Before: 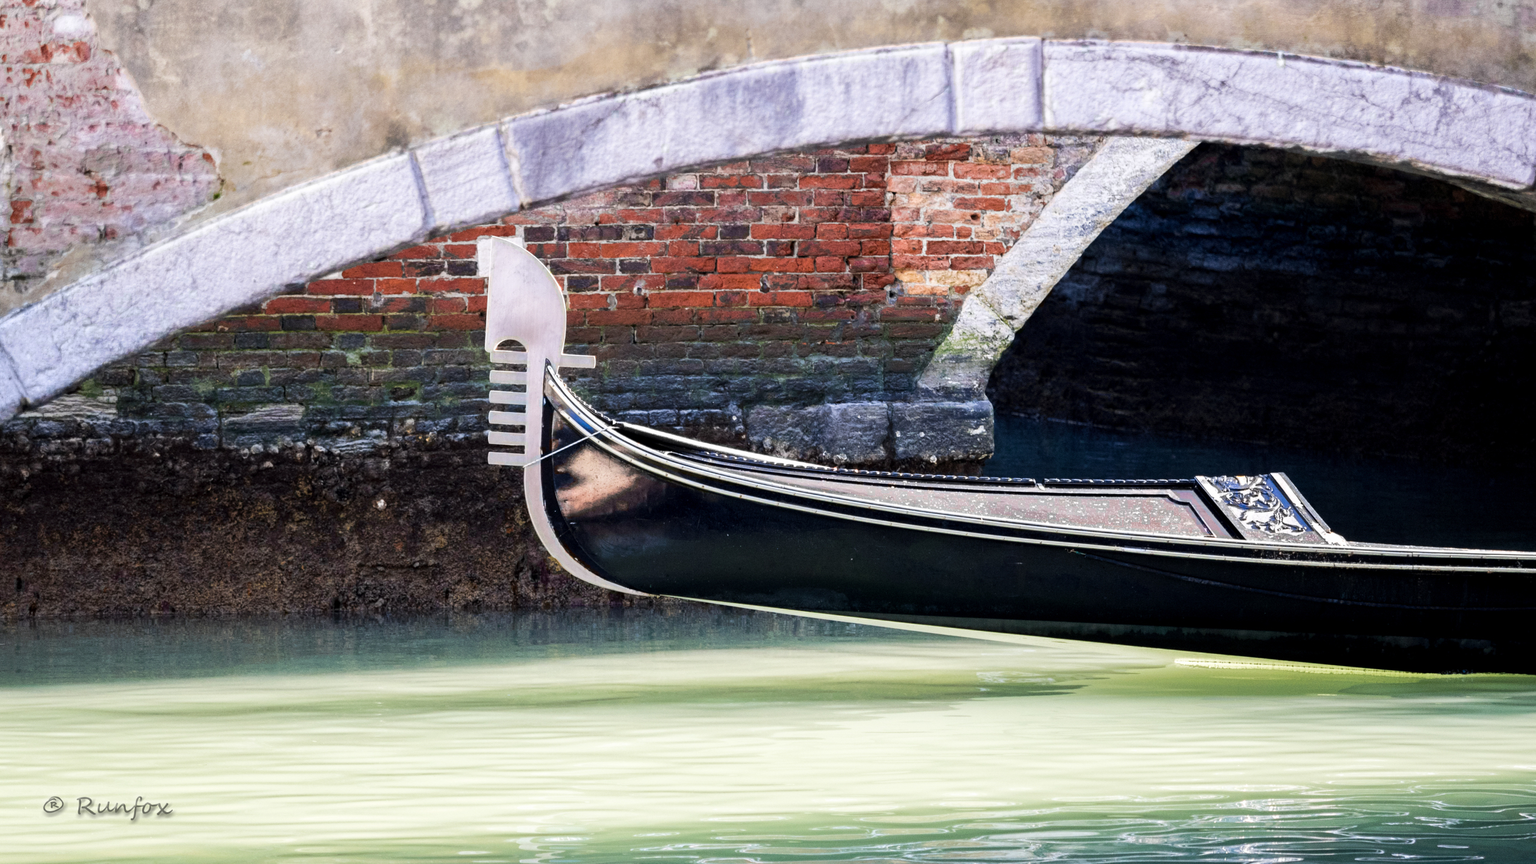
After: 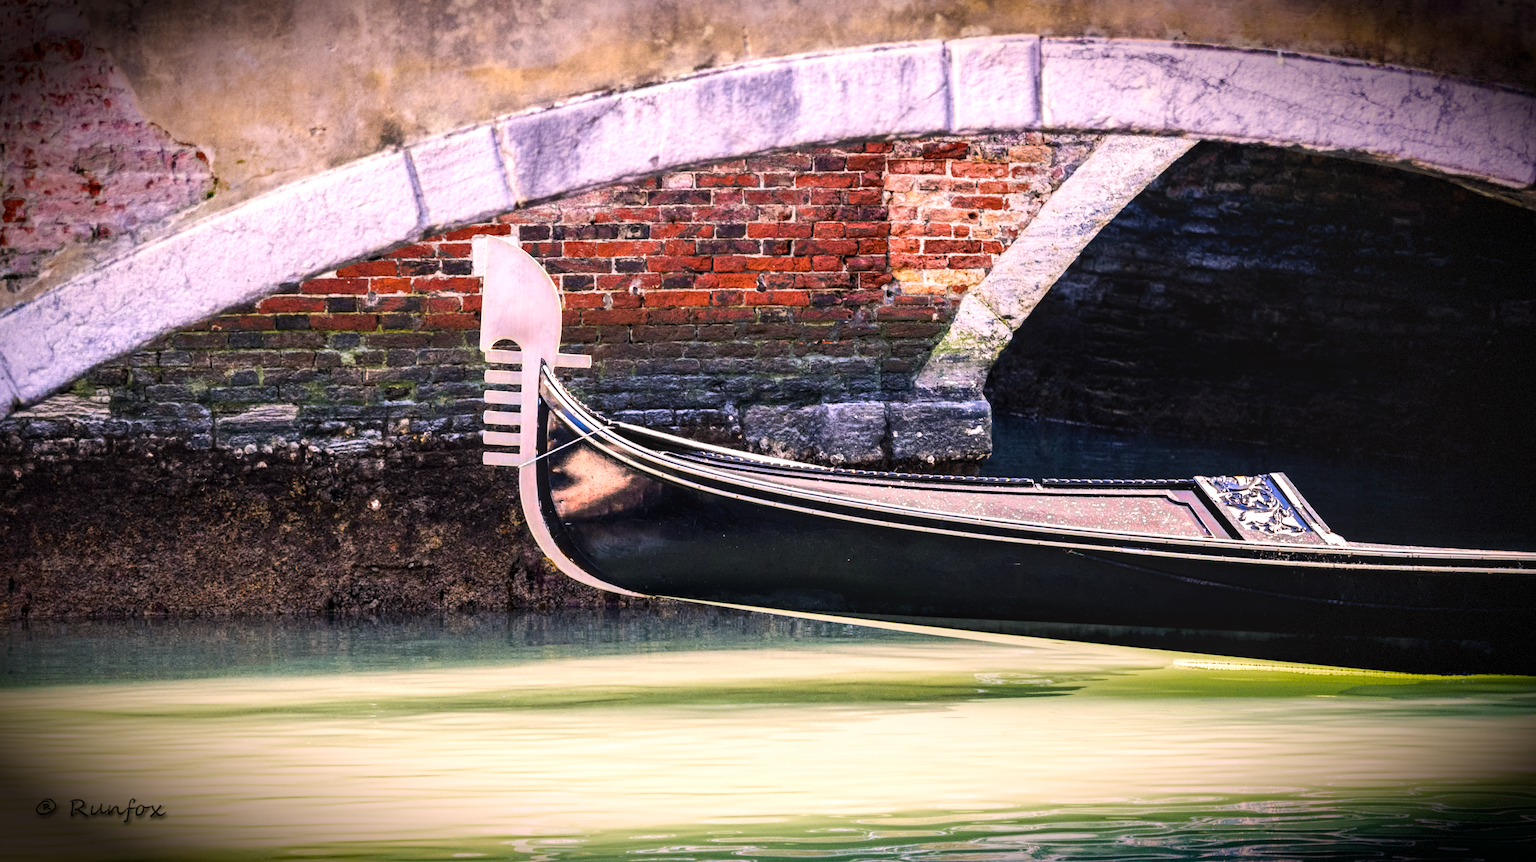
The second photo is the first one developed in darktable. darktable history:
shadows and highlights: shadows 34.99, highlights -35.16, soften with gaussian
crop and rotate: left 0.547%, top 0.333%, bottom 0.299%
color correction: highlights a* 12.24, highlights b* 5.45
color balance rgb: perceptual saturation grading › global saturation 29.583%, perceptual brilliance grading › highlights 8.335%, perceptual brilliance grading › mid-tones 3.87%, perceptual brilliance grading › shadows 2.026%, global vibrance 9.333%
tone curve: curves: ch0 [(0, 0) (0.08, 0.06) (0.17, 0.14) (0.5, 0.5) (0.83, 0.86) (0.92, 0.94) (1, 1)], color space Lab, linked channels, preserve colors none
vignetting: brightness -0.983, saturation 0.492, automatic ratio true, dithering 8-bit output, unbound false
local contrast: on, module defaults
contrast brightness saturation: saturation -0.056
